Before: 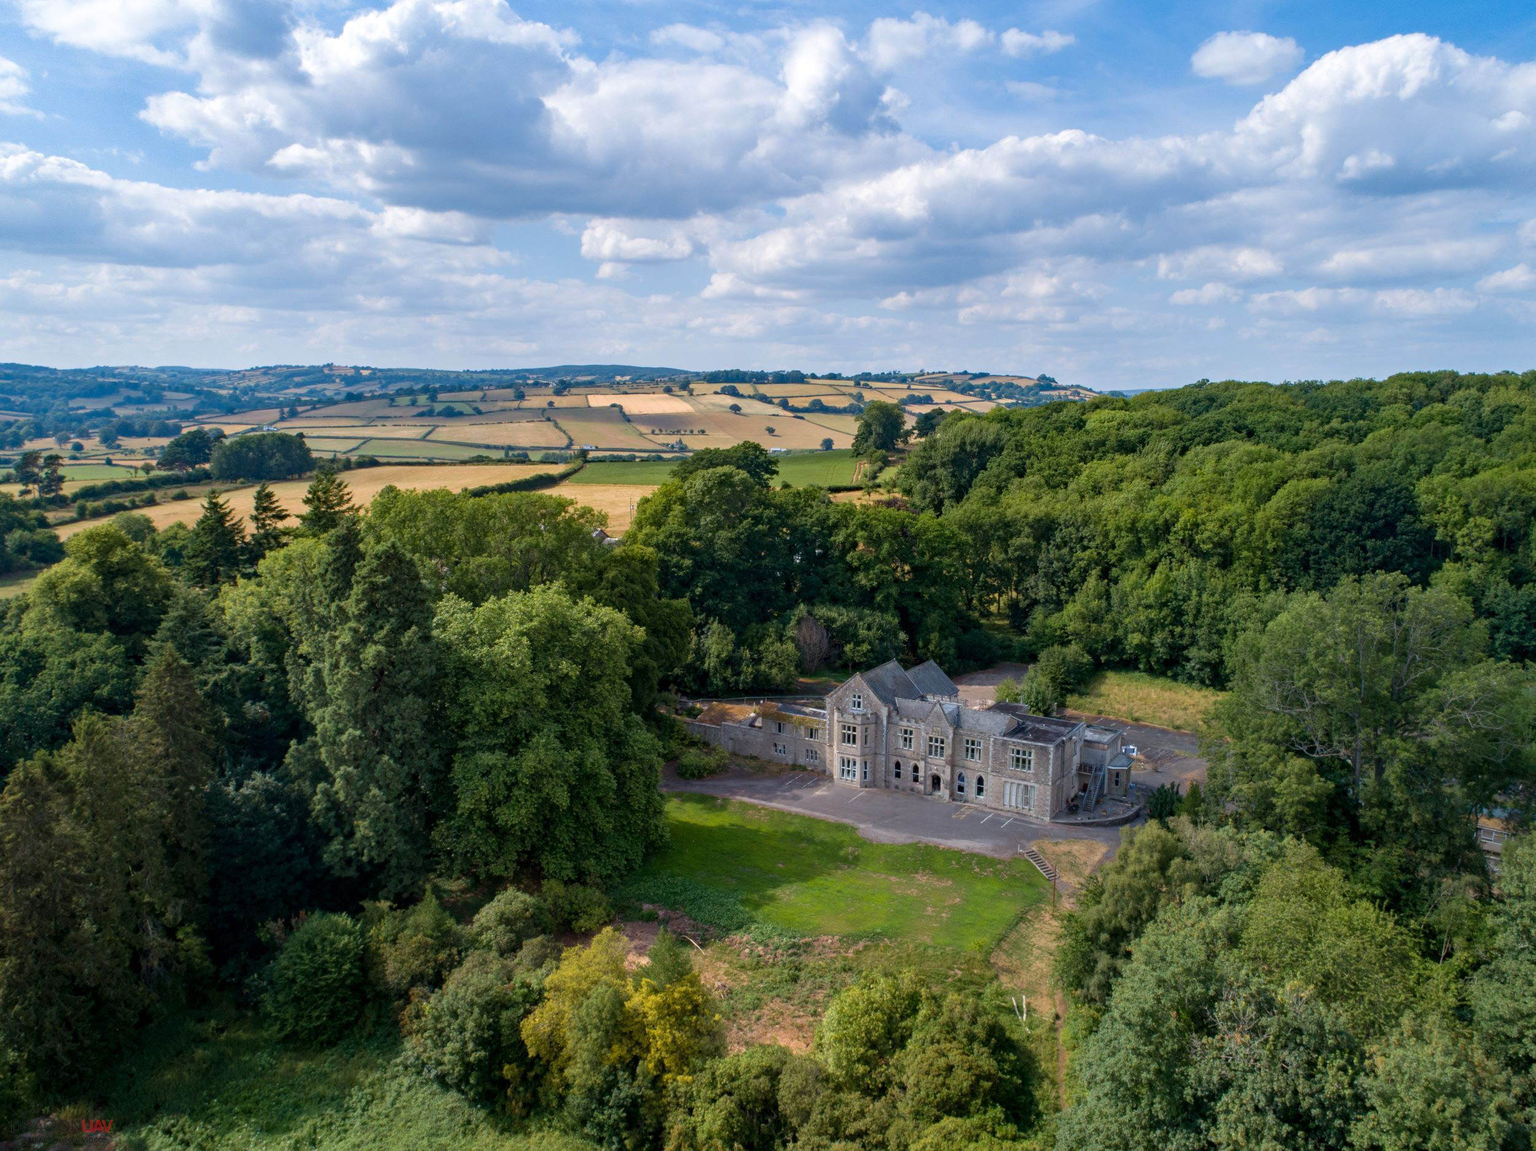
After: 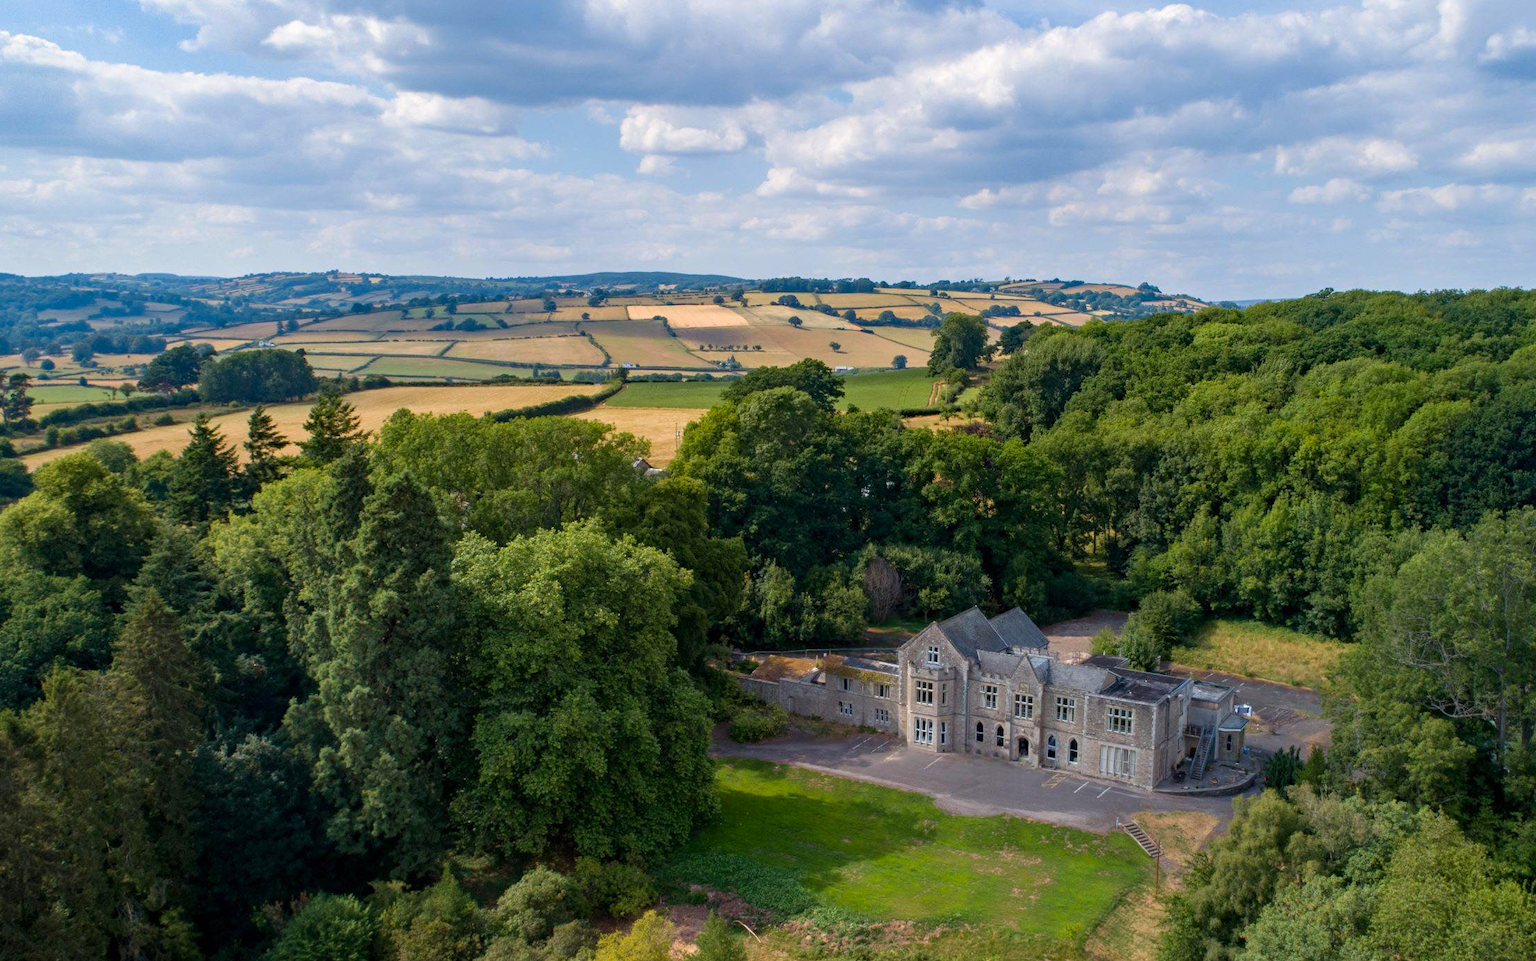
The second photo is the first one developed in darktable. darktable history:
crop and rotate: left 2.389%, top 10.991%, right 9.588%, bottom 15.506%
color correction: highlights a* 0.526, highlights b* 2.85, saturation 1.08
